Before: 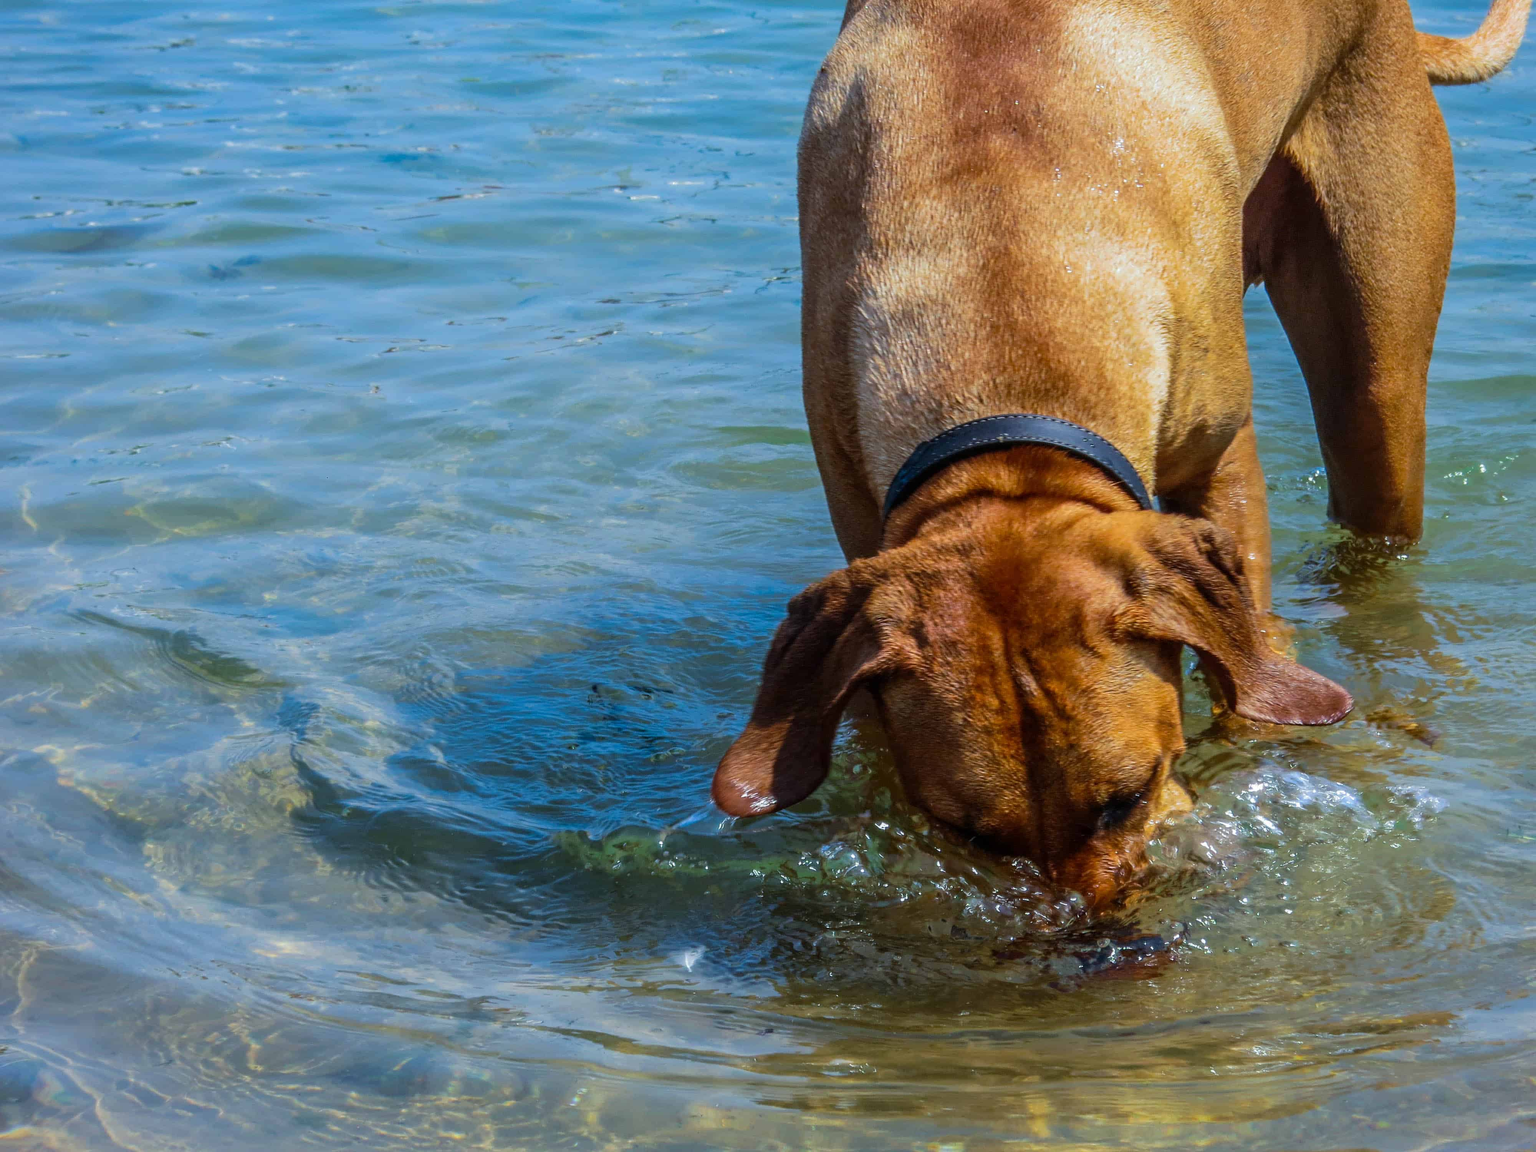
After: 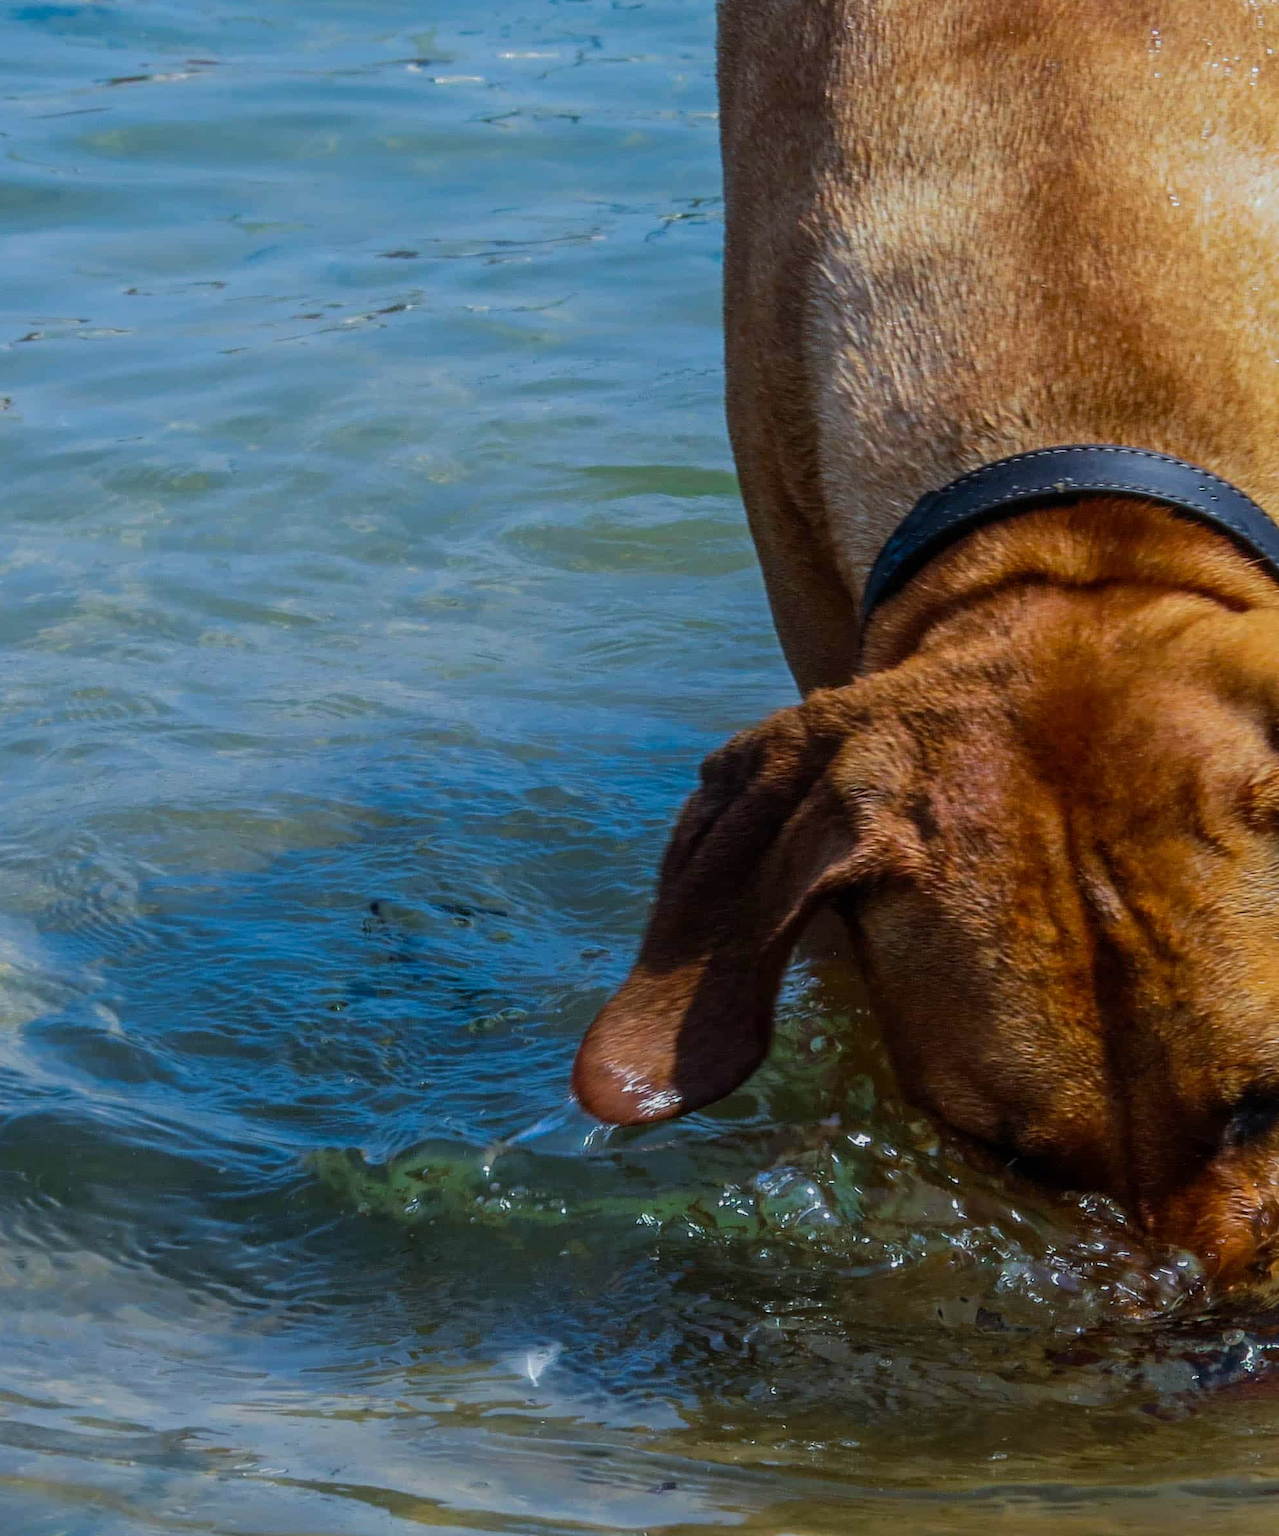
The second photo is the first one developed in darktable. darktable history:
crop and rotate: angle 0.011°, left 24.283%, top 13.089%, right 26.351%, bottom 7.858%
exposure: exposure -0.318 EV, compensate exposure bias true, compensate highlight preservation false
